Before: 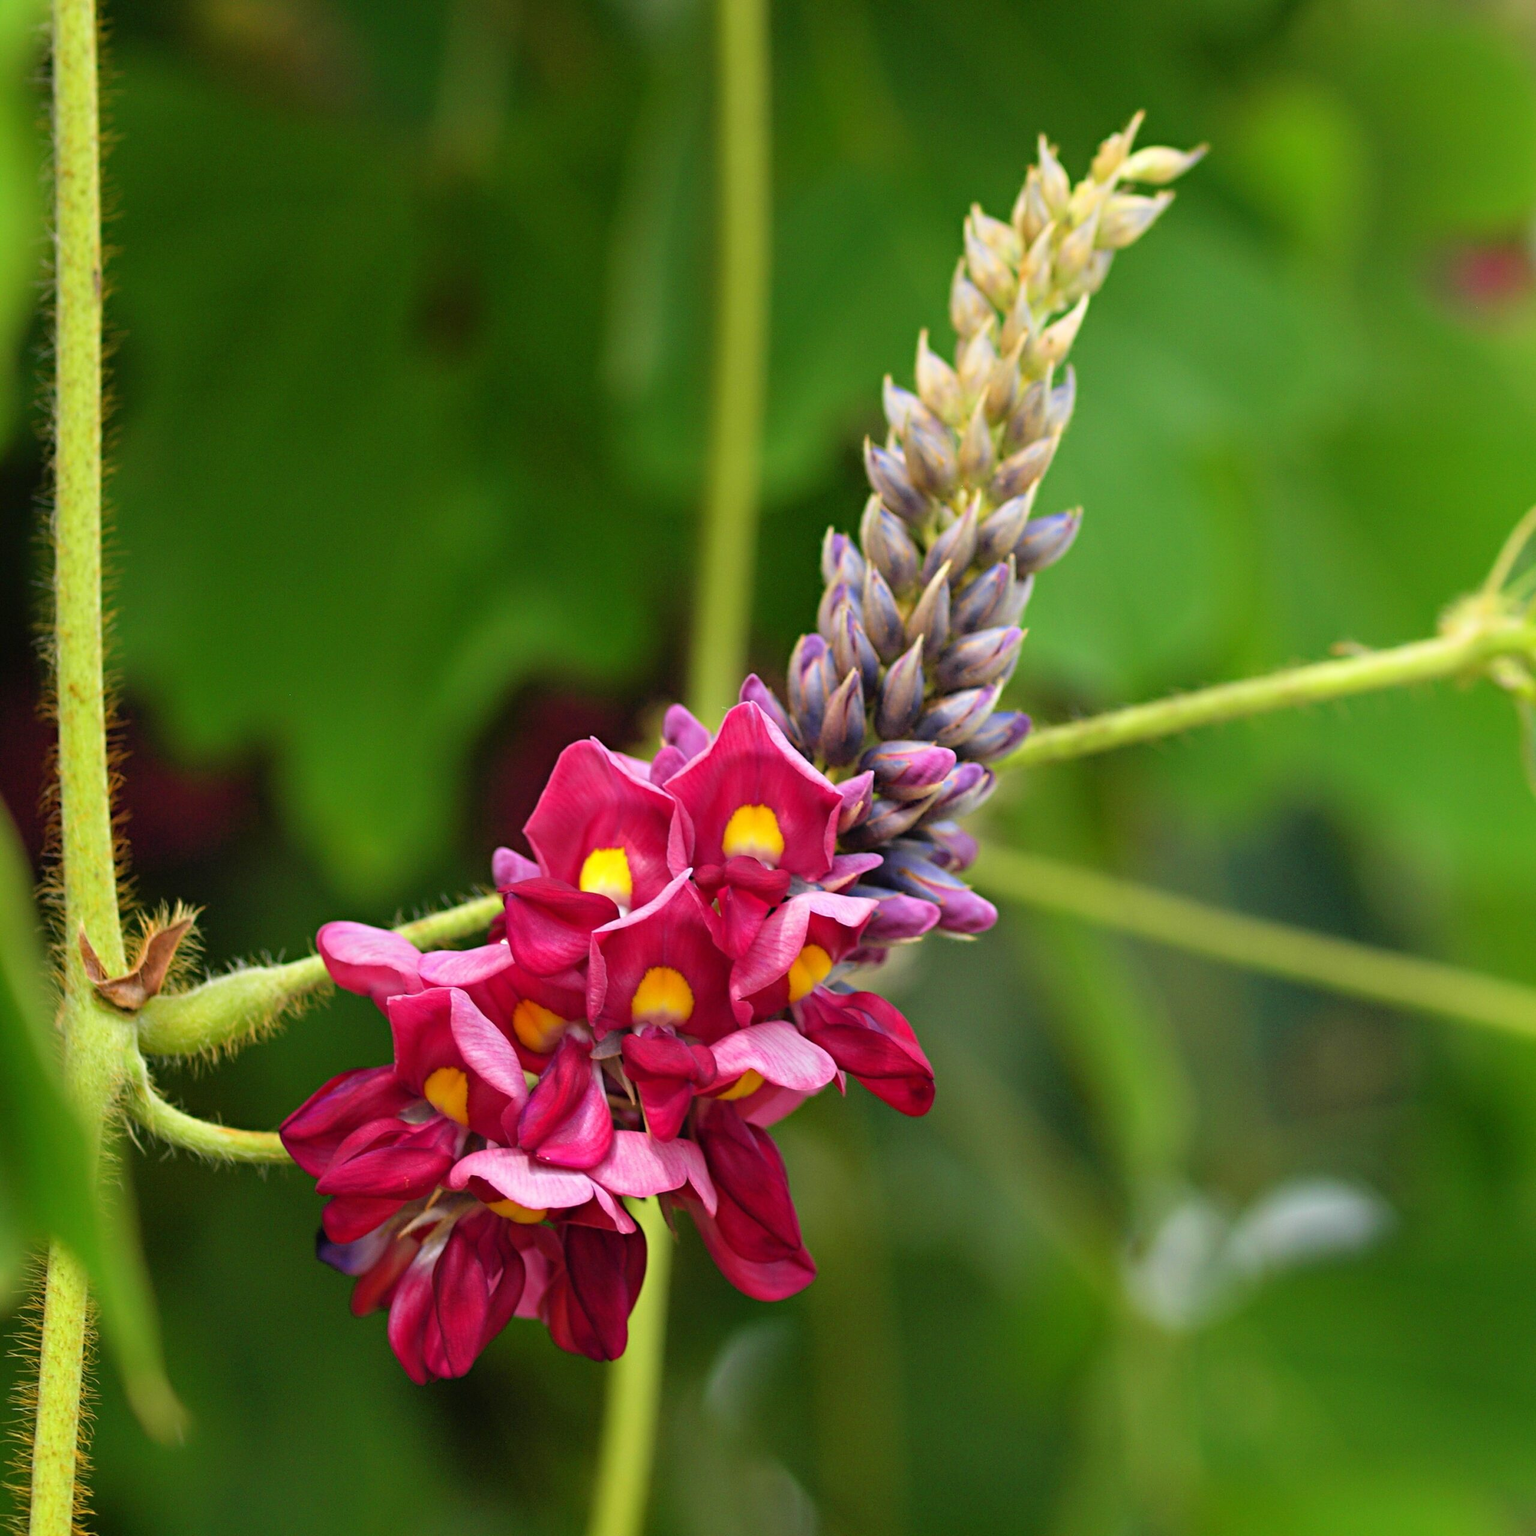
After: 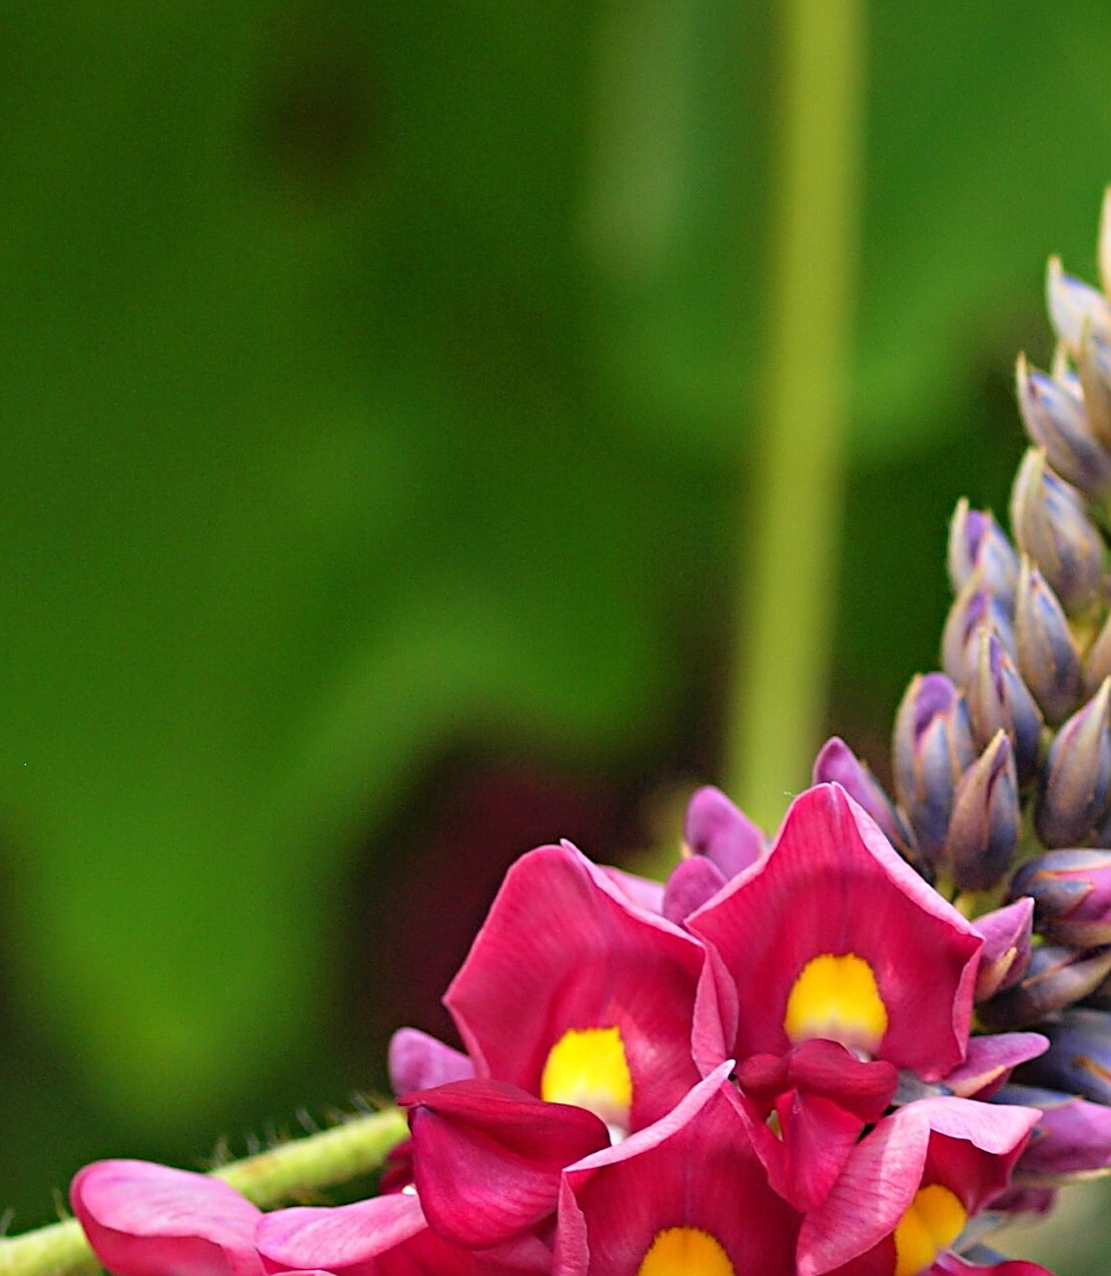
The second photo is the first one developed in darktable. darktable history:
rotate and perspective: rotation -0.013°, lens shift (vertical) -0.027, lens shift (horizontal) 0.178, crop left 0.016, crop right 0.989, crop top 0.082, crop bottom 0.918
crop: left 20.248%, top 10.86%, right 35.675%, bottom 34.321%
sharpen: on, module defaults
